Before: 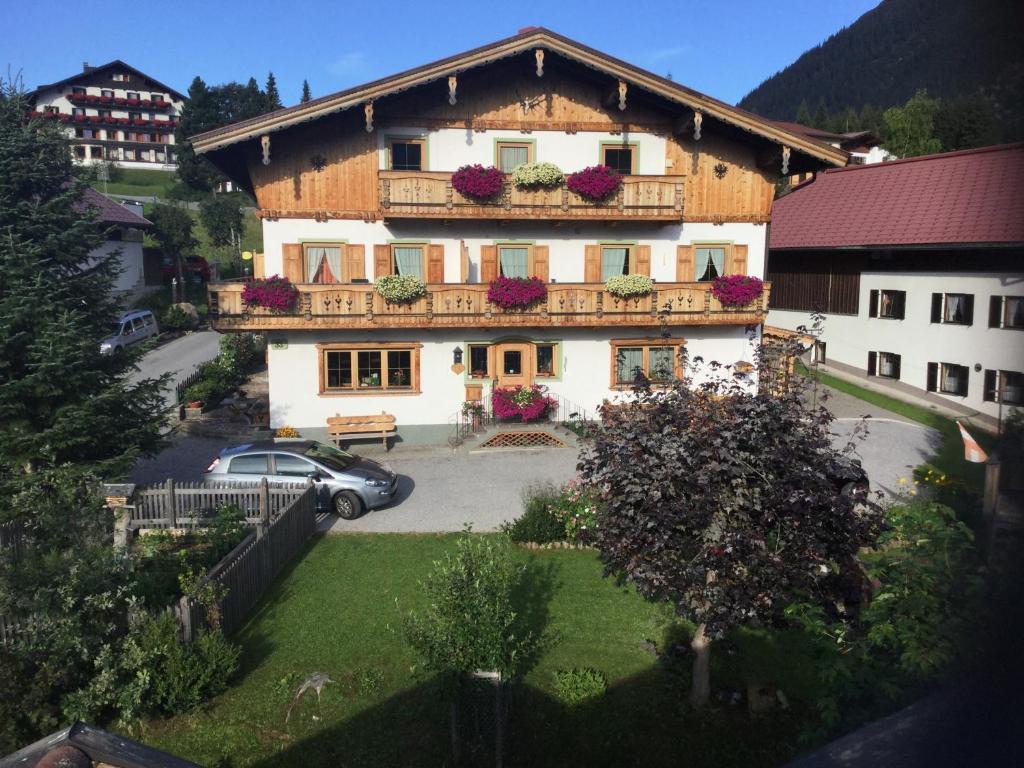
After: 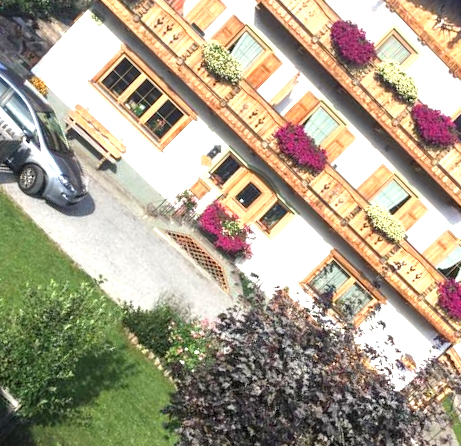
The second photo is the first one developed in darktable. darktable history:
local contrast: on, module defaults
exposure: black level correction 0, exposure 1.097 EV, compensate exposure bias true, compensate highlight preservation false
crop and rotate: angle -45.02°, top 16.277%, right 0.779%, bottom 11.735%
